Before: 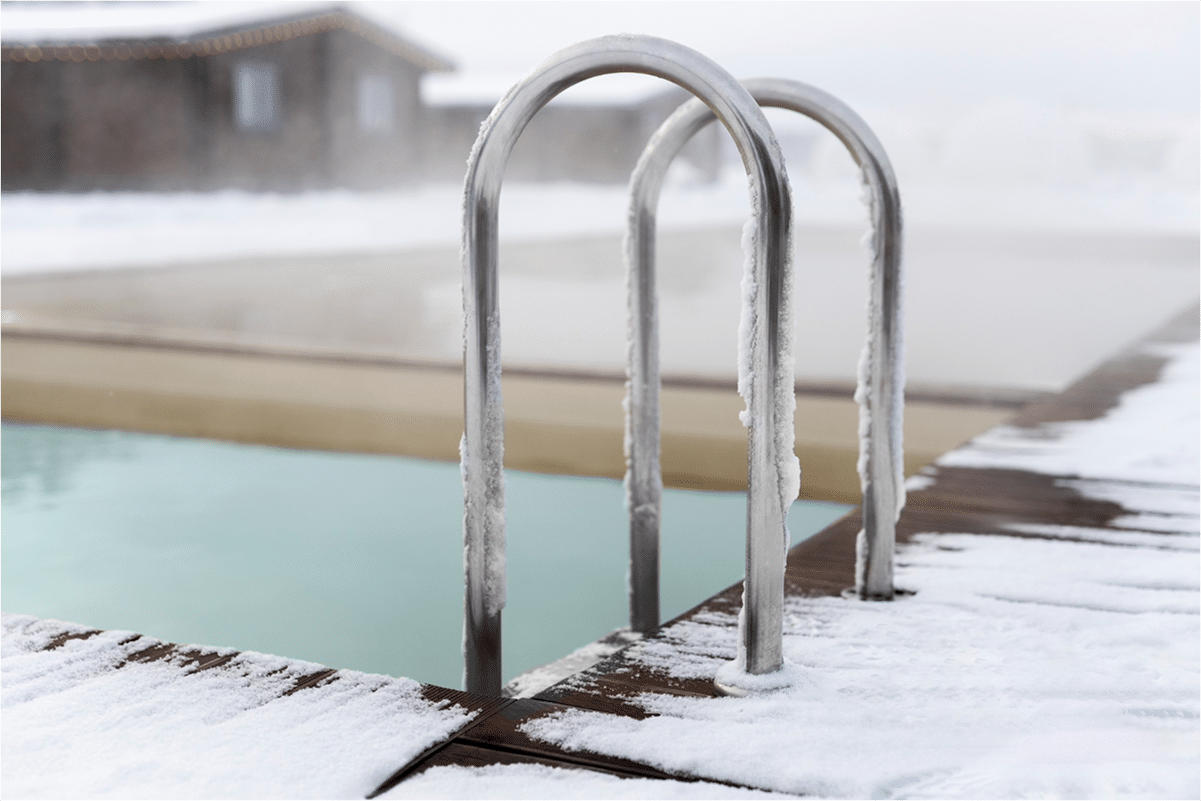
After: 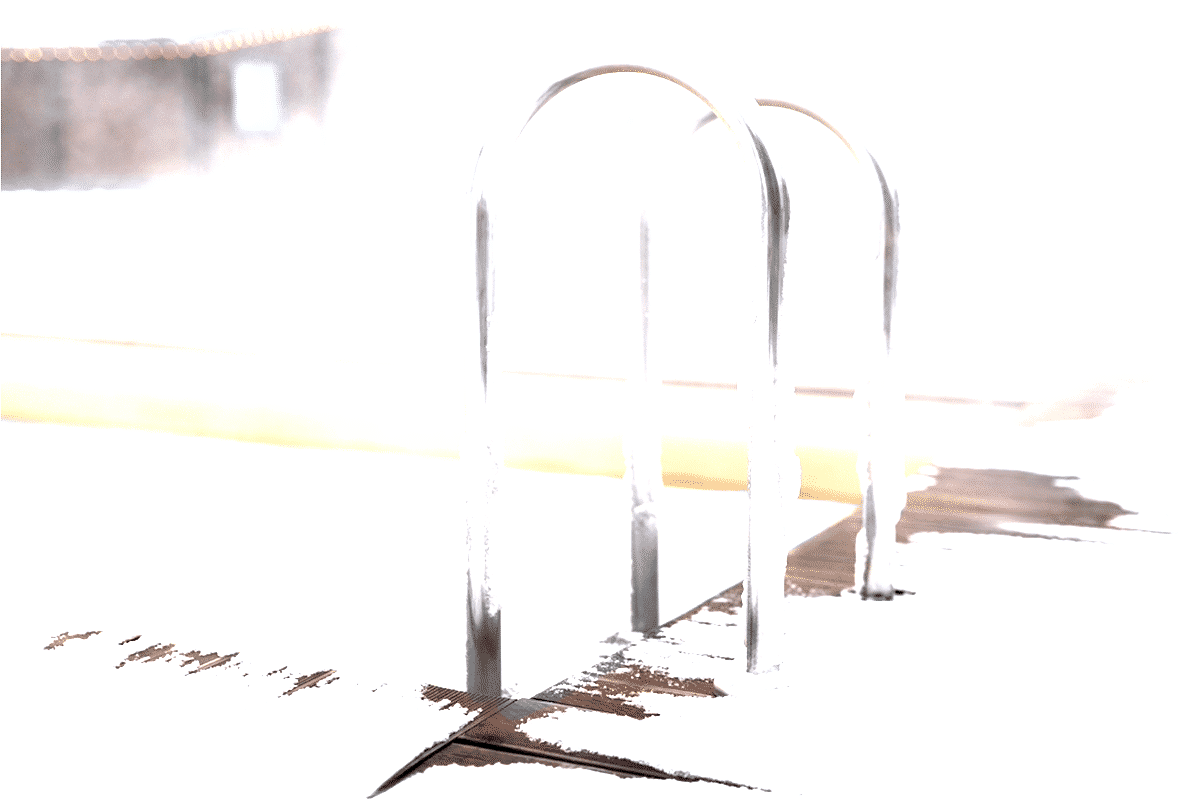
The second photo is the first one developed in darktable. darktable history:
shadows and highlights: shadows 12, white point adjustment 1.2, highlights -0.36, soften with gaussian
exposure: exposure 2.207 EV, compensate highlight preservation false
